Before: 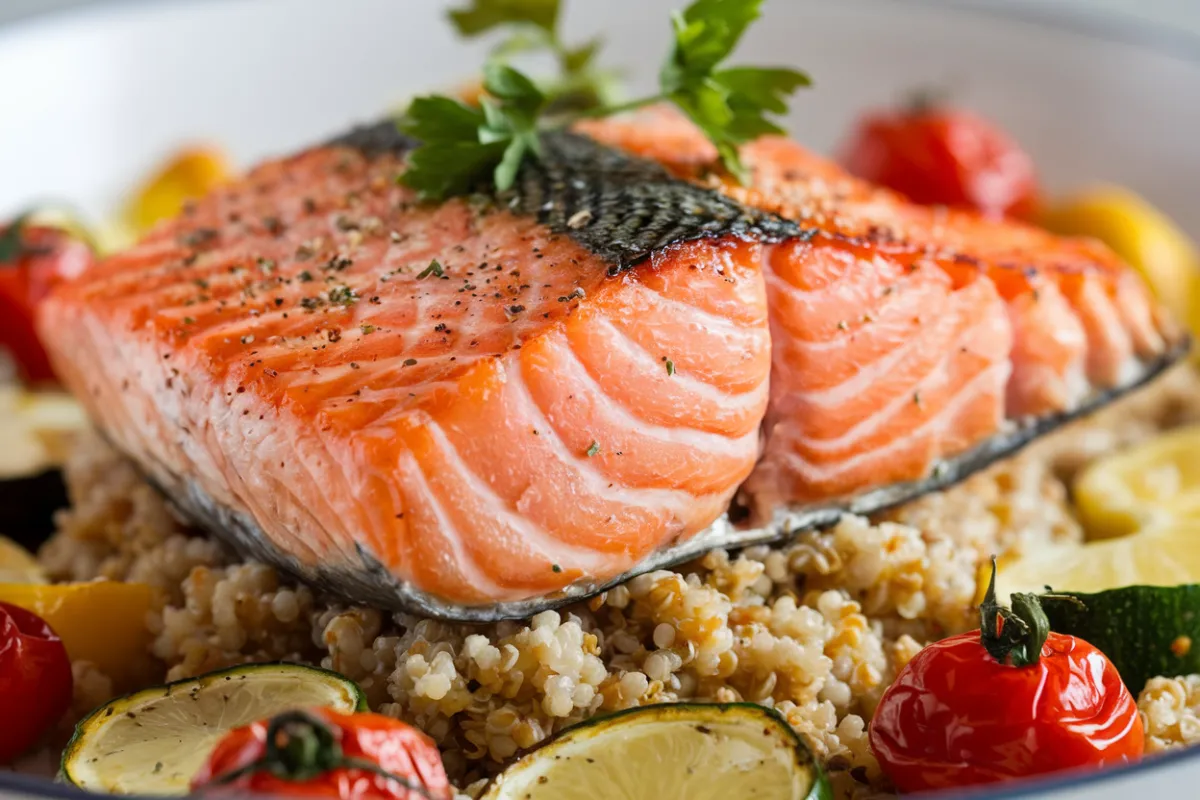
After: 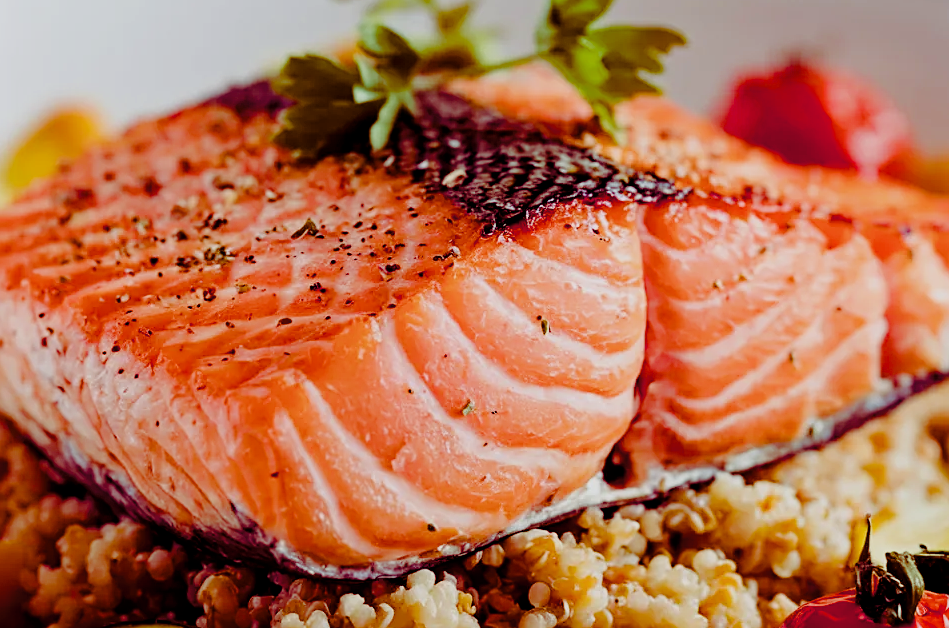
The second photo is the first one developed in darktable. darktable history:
crop and rotate: left 10.43%, top 5.148%, right 10.474%, bottom 16.317%
exposure: black level correction 0.005, exposure 0.282 EV, compensate highlight preservation false
tone equalizer: edges refinement/feathering 500, mask exposure compensation -1.57 EV, preserve details no
haze removal: compatibility mode true, adaptive false
color balance rgb: shadows lift › luminance -18.613%, shadows lift › chroma 35.2%, perceptual saturation grading › global saturation 26.883%, perceptual saturation grading › highlights -27.666%, perceptual saturation grading › mid-tones 15.671%, perceptual saturation grading › shadows 33.843%
sharpen: on, module defaults
tone curve: curves: ch0 [(0, 0) (0.058, 0.037) (0.214, 0.183) (0.304, 0.288) (0.561, 0.554) (0.687, 0.677) (0.768, 0.768) (0.858, 0.861) (0.987, 0.945)]; ch1 [(0, 0) (0.172, 0.123) (0.312, 0.296) (0.432, 0.448) (0.471, 0.469) (0.502, 0.5) (0.521, 0.505) (0.565, 0.569) (0.663, 0.663) (0.703, 0.721) (0.857, 0.917) (1, 1)]; ch2 [(0, 0) (0.411, 0.424) (0.485, 0.497) (0.502, 0.5) (0.517, 0.511) (0.556, 0.562) (0.626, 0.594) (0.709, 0.661) (1, 1)], color space Lab, linked channels, preserve colors none
filmic rgb: black relative exposure -7.65 EV, white relative exposure 4.56 EV, hardness 3.61, contrast in shadows safe
